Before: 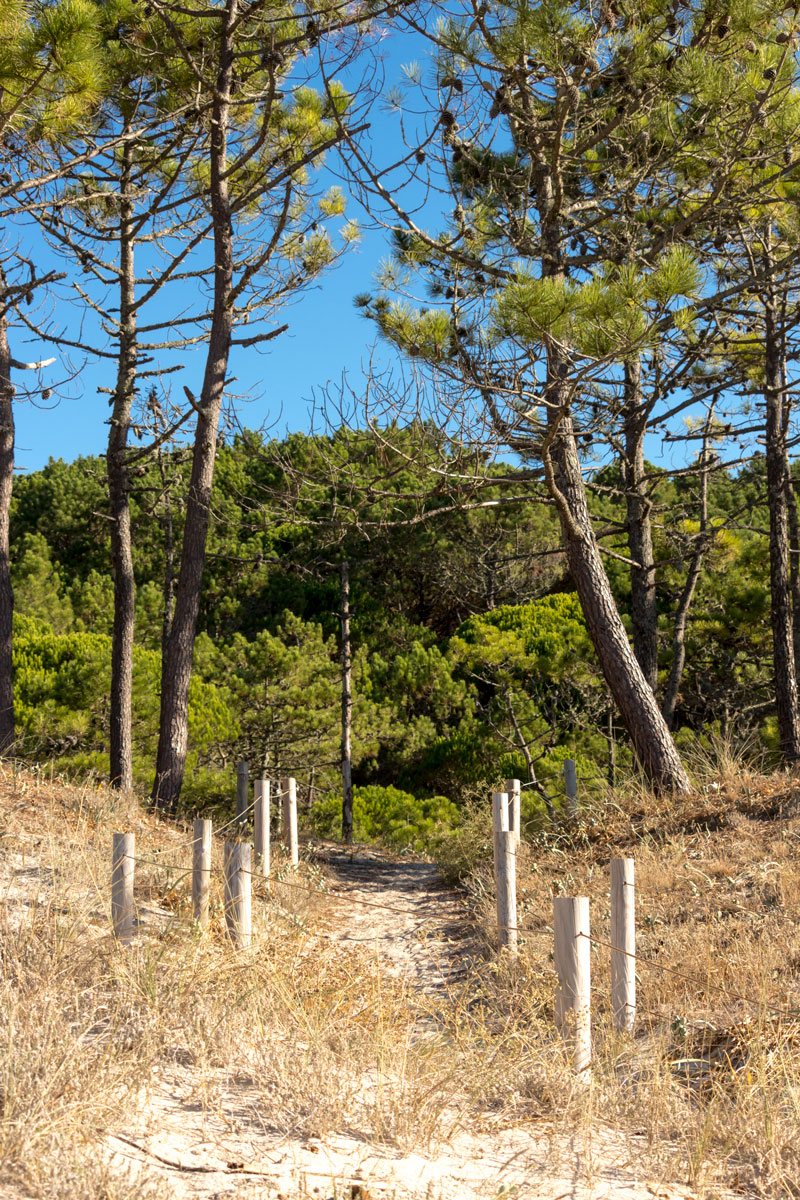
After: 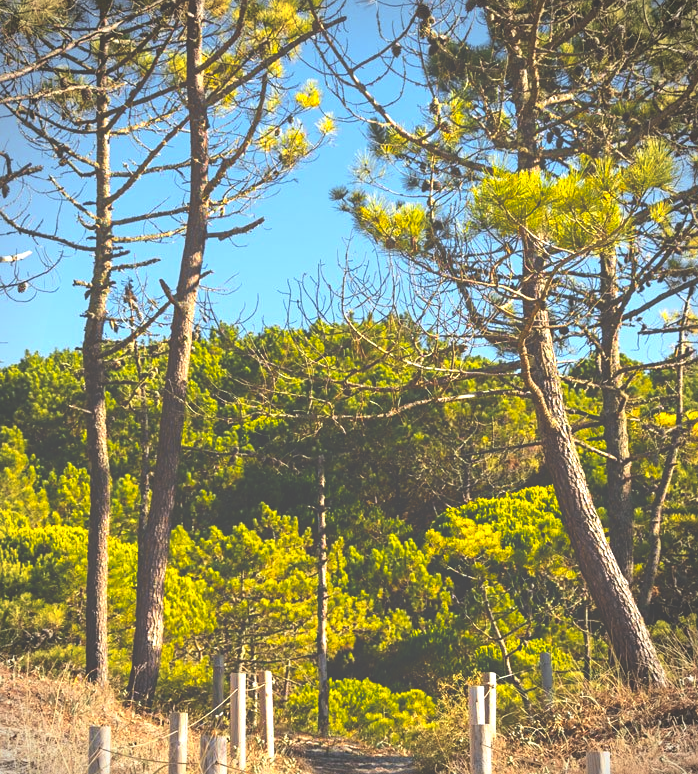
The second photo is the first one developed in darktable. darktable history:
tone equalizer: on, module defaults
contrast brightness saturation: contrast 0.13, brightness -0.05, saturation 0.16
exposure: black level correction -0.071, exposure 0.5 EV, compensate highlight preservation false
crop: left 3.015%, top 8.969%, right 9.647%, bottom 26.457%
vignetting: unbound false
sharpen: amount 0.2
color balance rgb: perceptual saturation grading › global saturation 34.05%, global vibrance 5.56%
color zones: curves: ch0 [(0, 0.511) (0.143, 0.531) (0.286, 0.56) (0.429, 0.5) (0.571, 0.5) (0.714, 0.5) (0.857, 0.5) (1, 0.5)]; ch1 [(0, 0.525) (0.143, 0.705) (0.286, 0.715) (0.429, 0.35) (0.571, 0.35) (0.714, 0.35) (0.857, 0.4) (1, 0.4)]; ch2 [(0, 0.572) (0.143, 0.512) (0.286, 0.473) (0.429, 0.45) (0.571, 0.5) (0.714, 0.5) (0.857, 0.518) (1, 0.518)]
